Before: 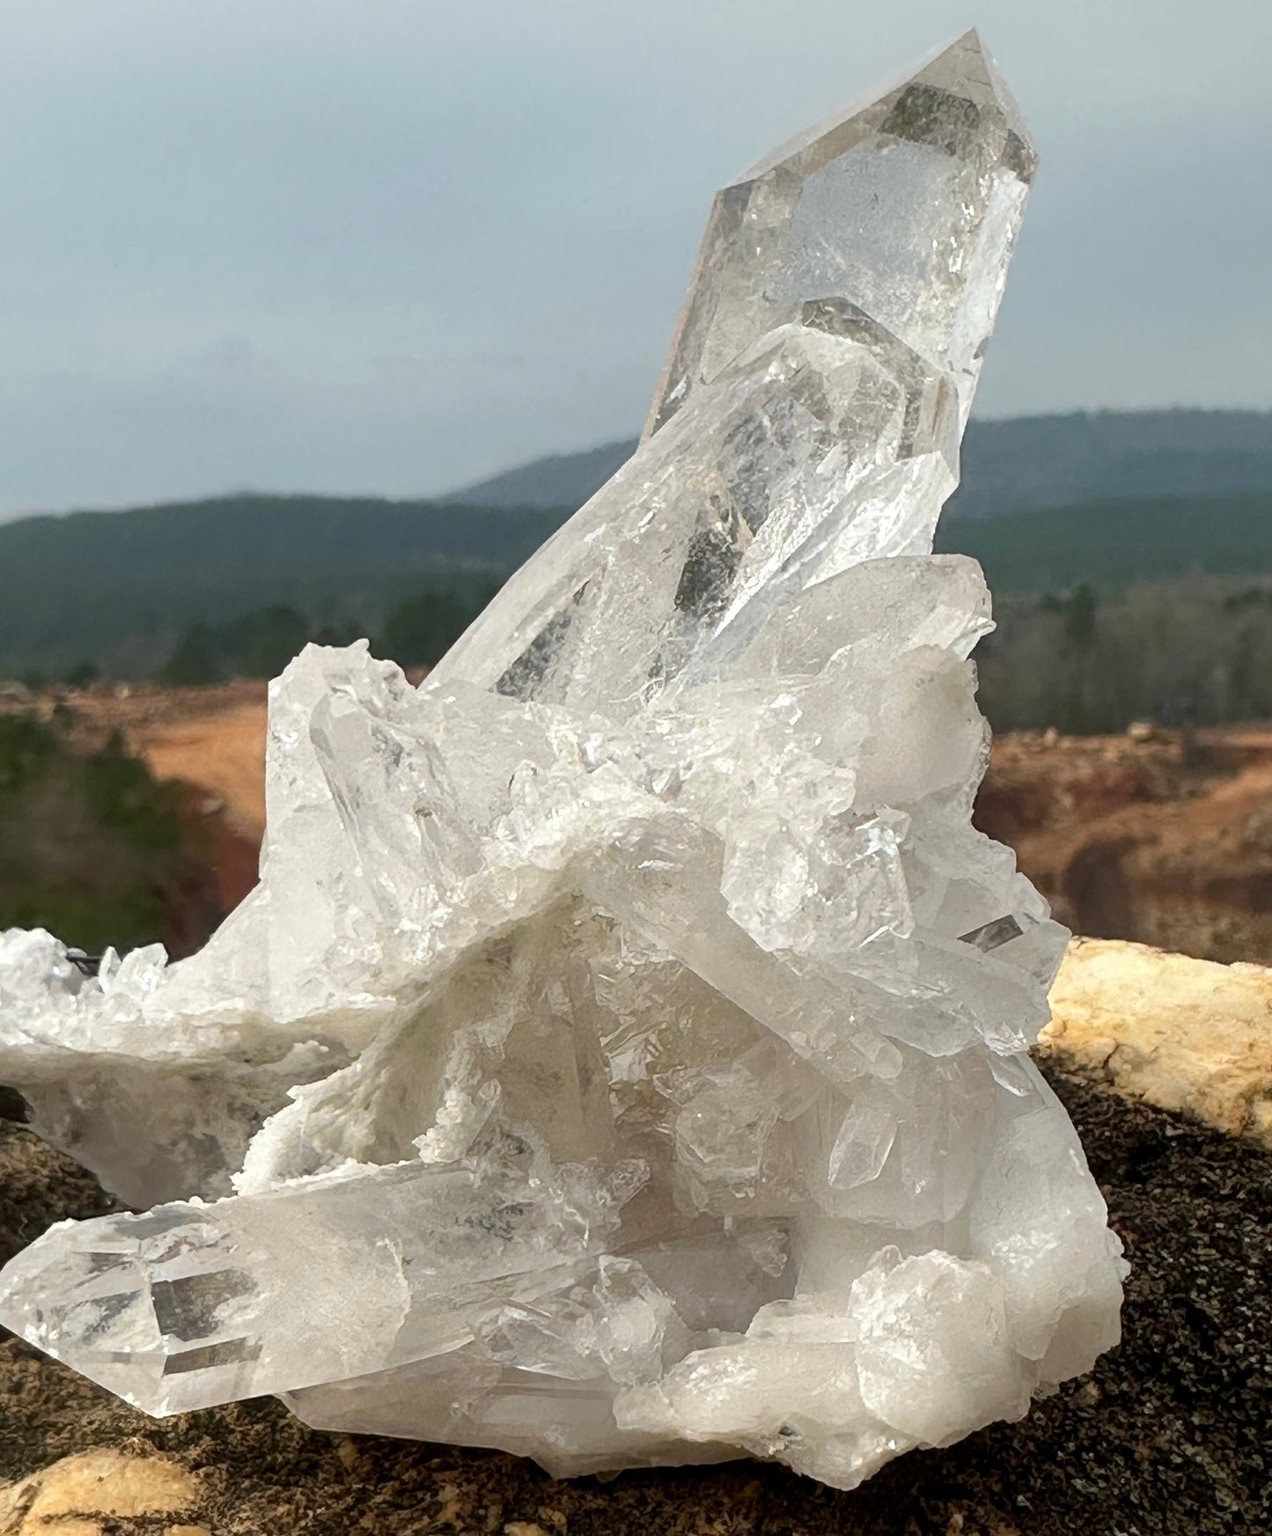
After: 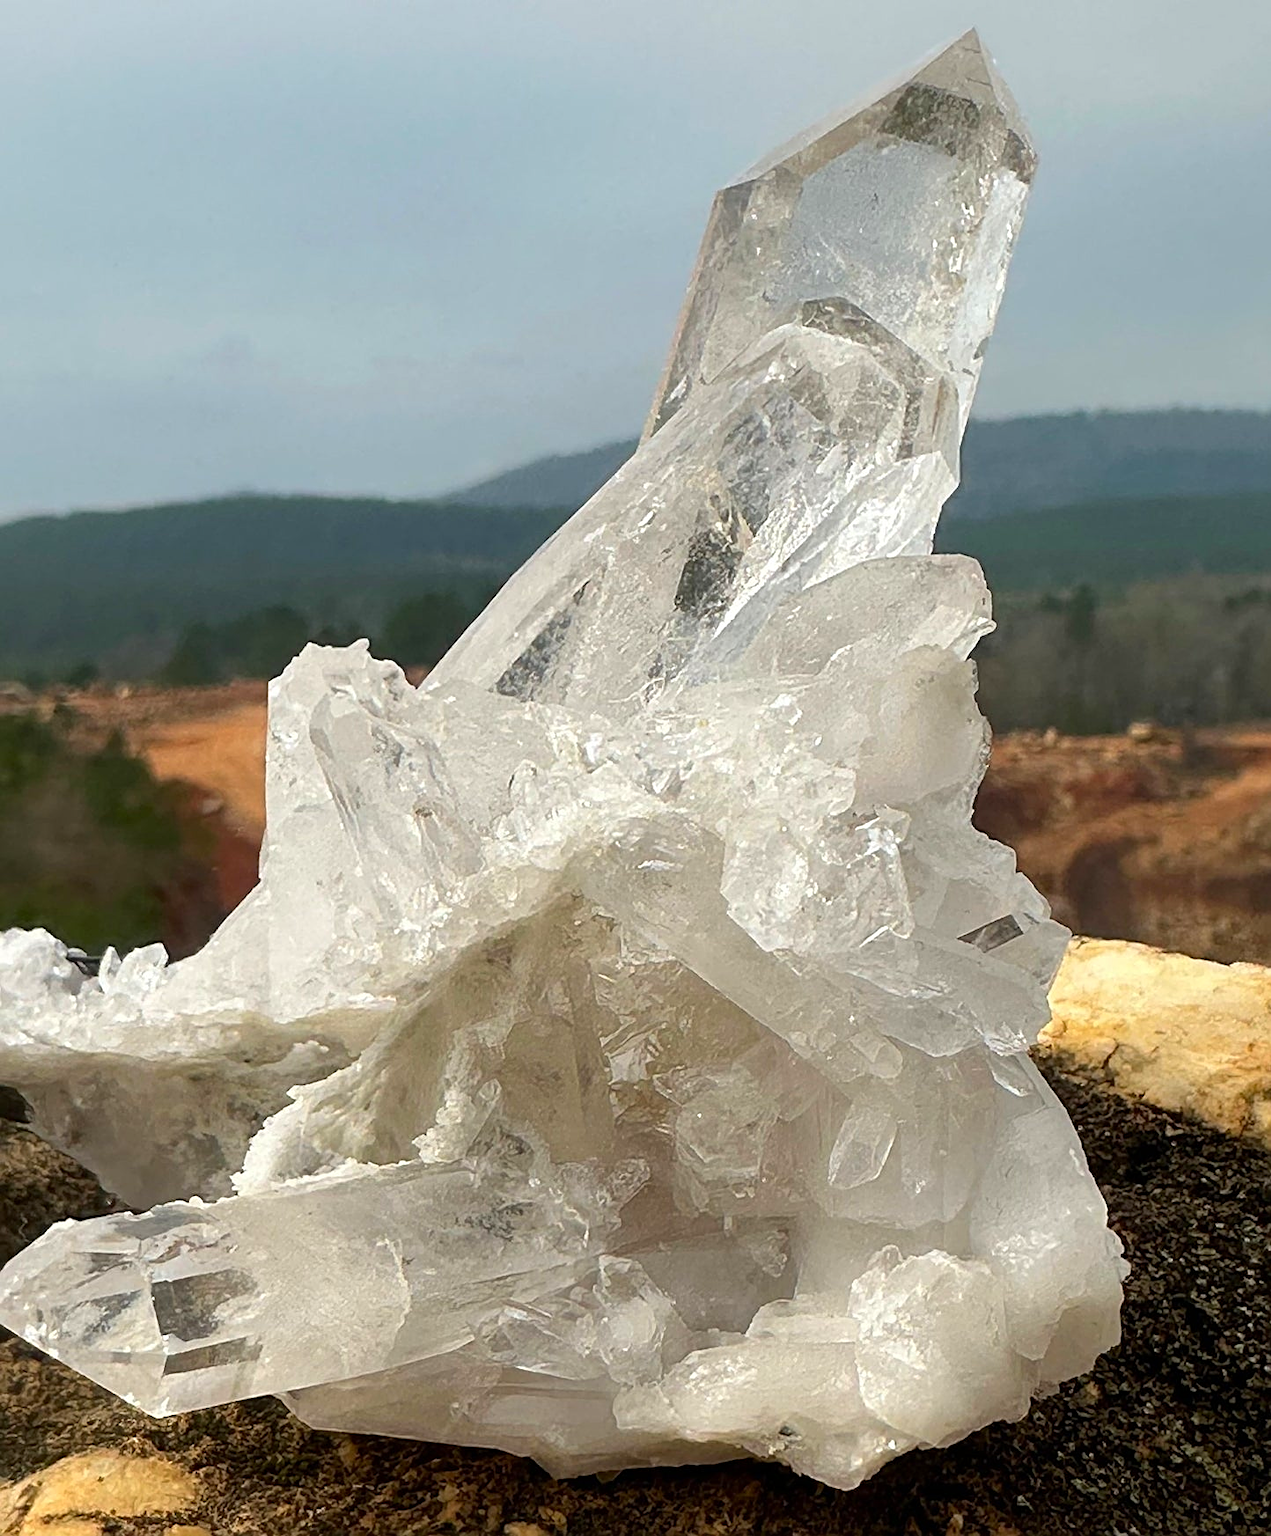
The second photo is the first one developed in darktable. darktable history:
color correction: highlights b* 0.008, saturation 1.26
sharpen: on, module defaults
